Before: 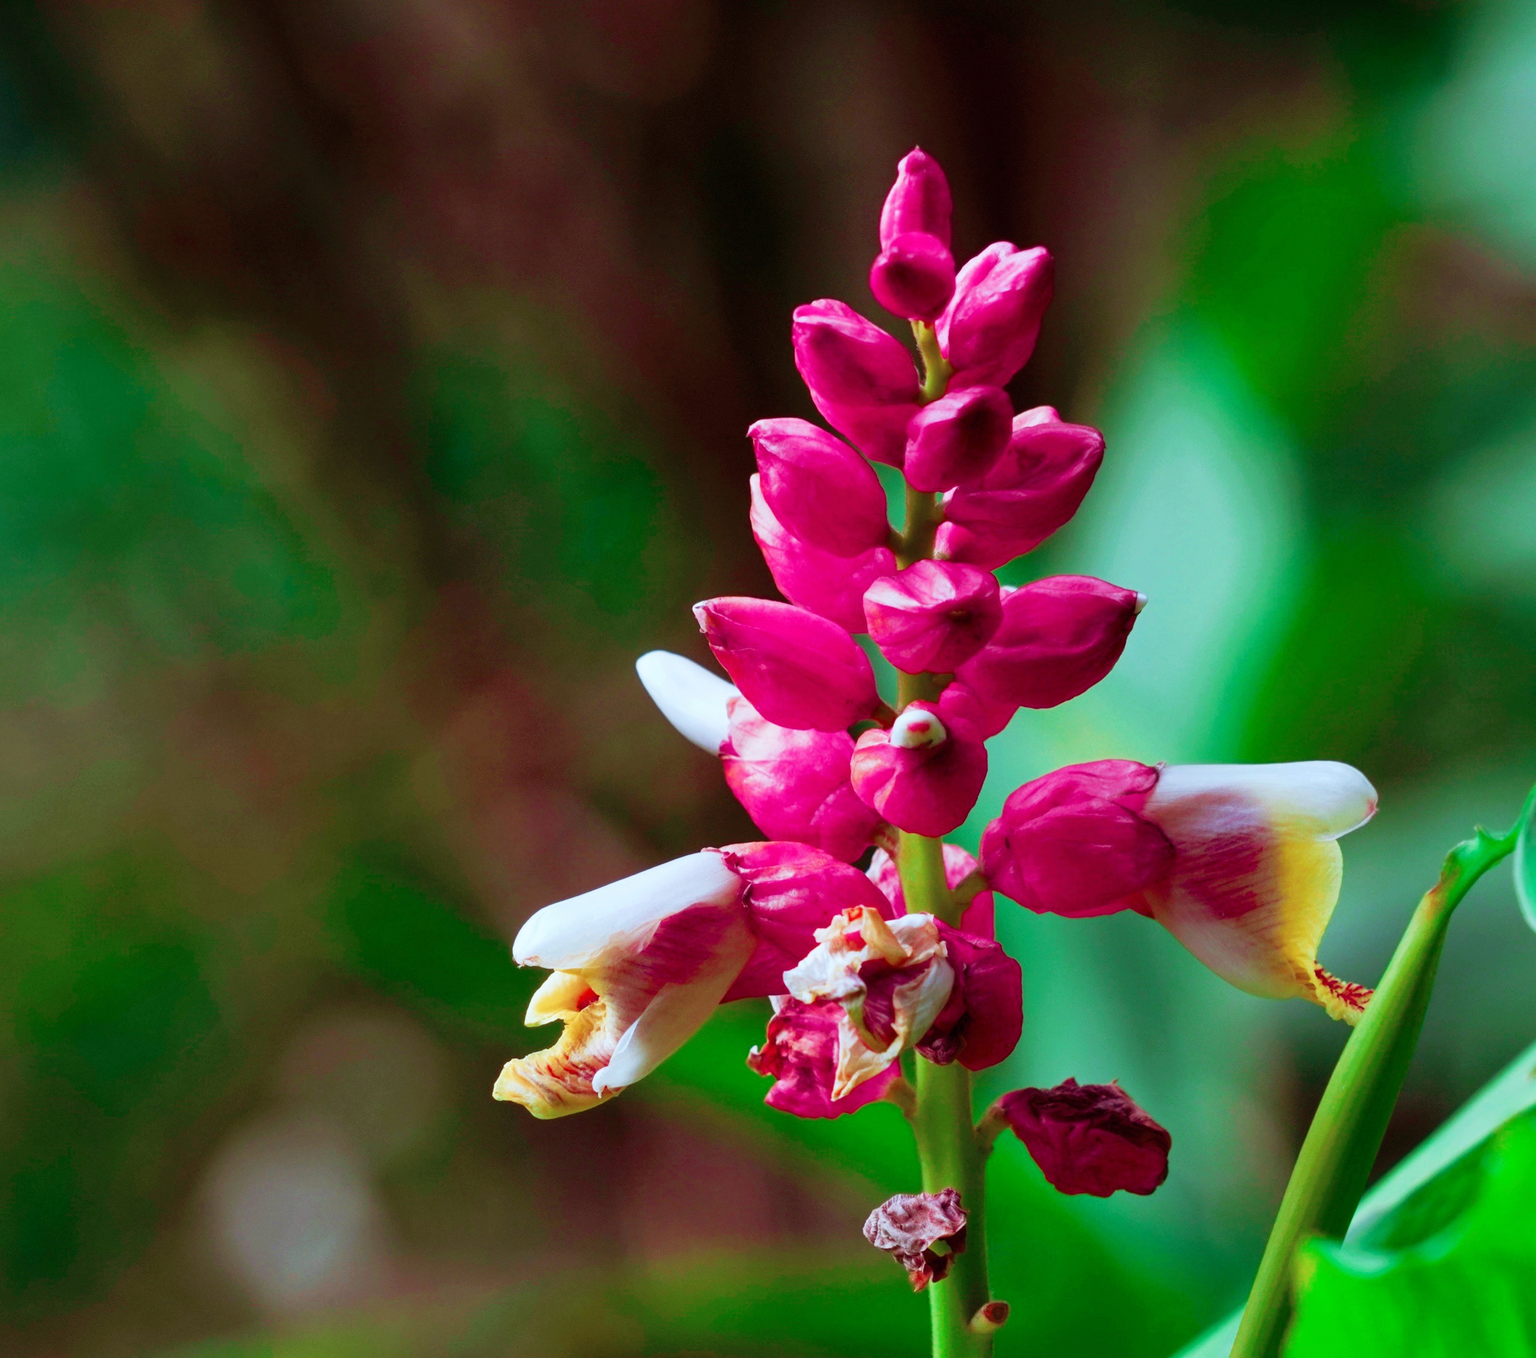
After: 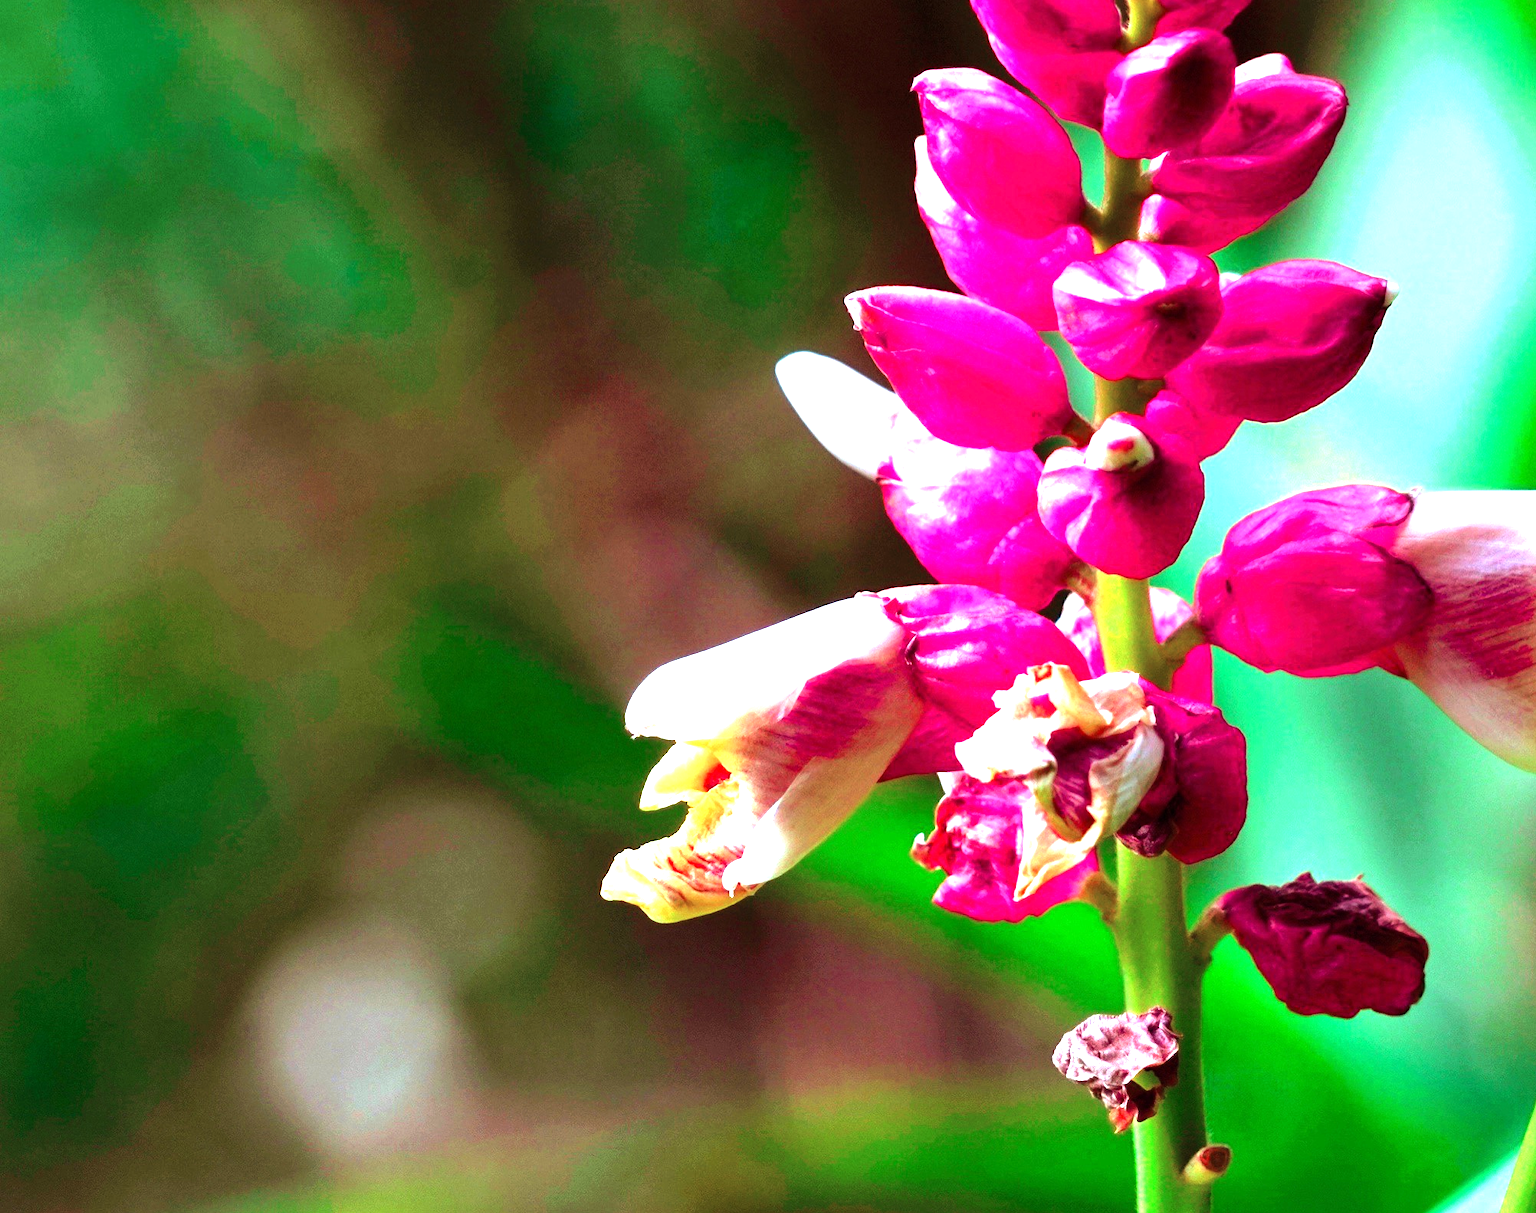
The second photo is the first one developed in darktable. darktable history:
crop: top 26.705%, right 18.003%
tone equalizer: -8 EV -0.758 EV, -7 EV -0.679 EV, -6 EV -0.571 EV, -5 EV -0.41 EV, -3 EV 0.372 EV, -2 EV 0.6 EV, -1 EV 0.674 EV, +0 EV 0.752 EV, edges refinement/feathering 500, mask exposure compensation -1.57 EV, preserve details no
exposure: black level correction 0, exposure 0.934 EV, compensate highlight preservation false
